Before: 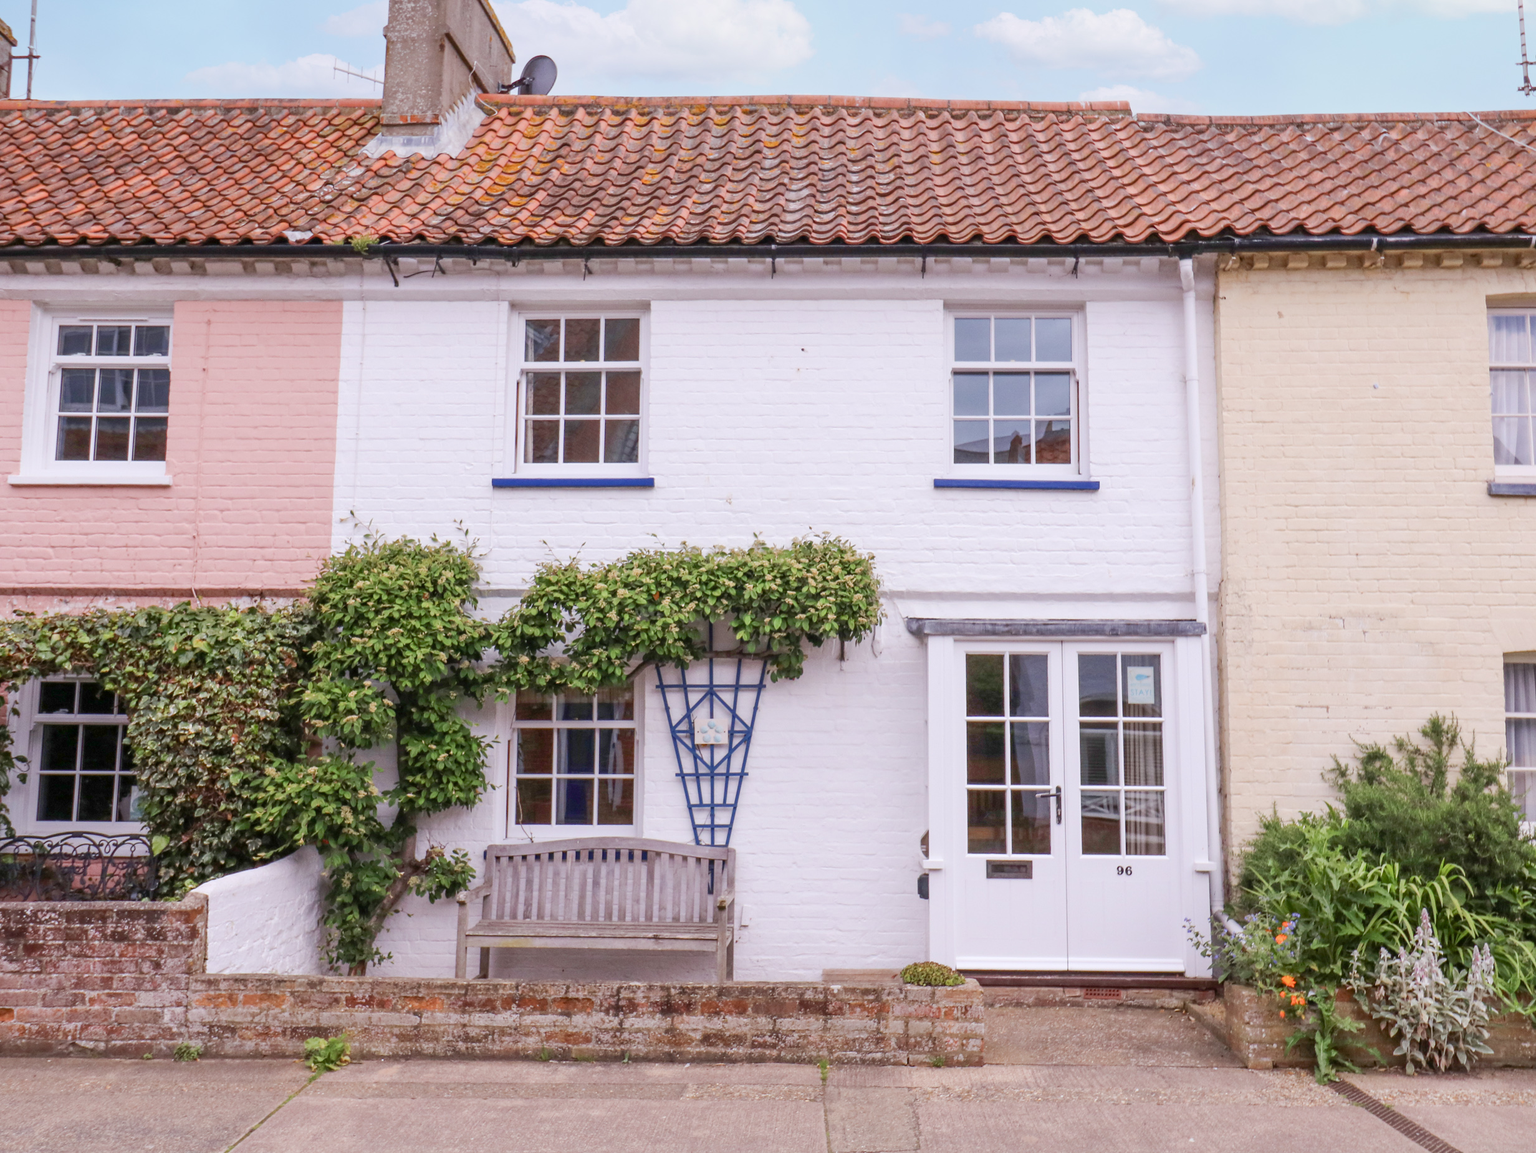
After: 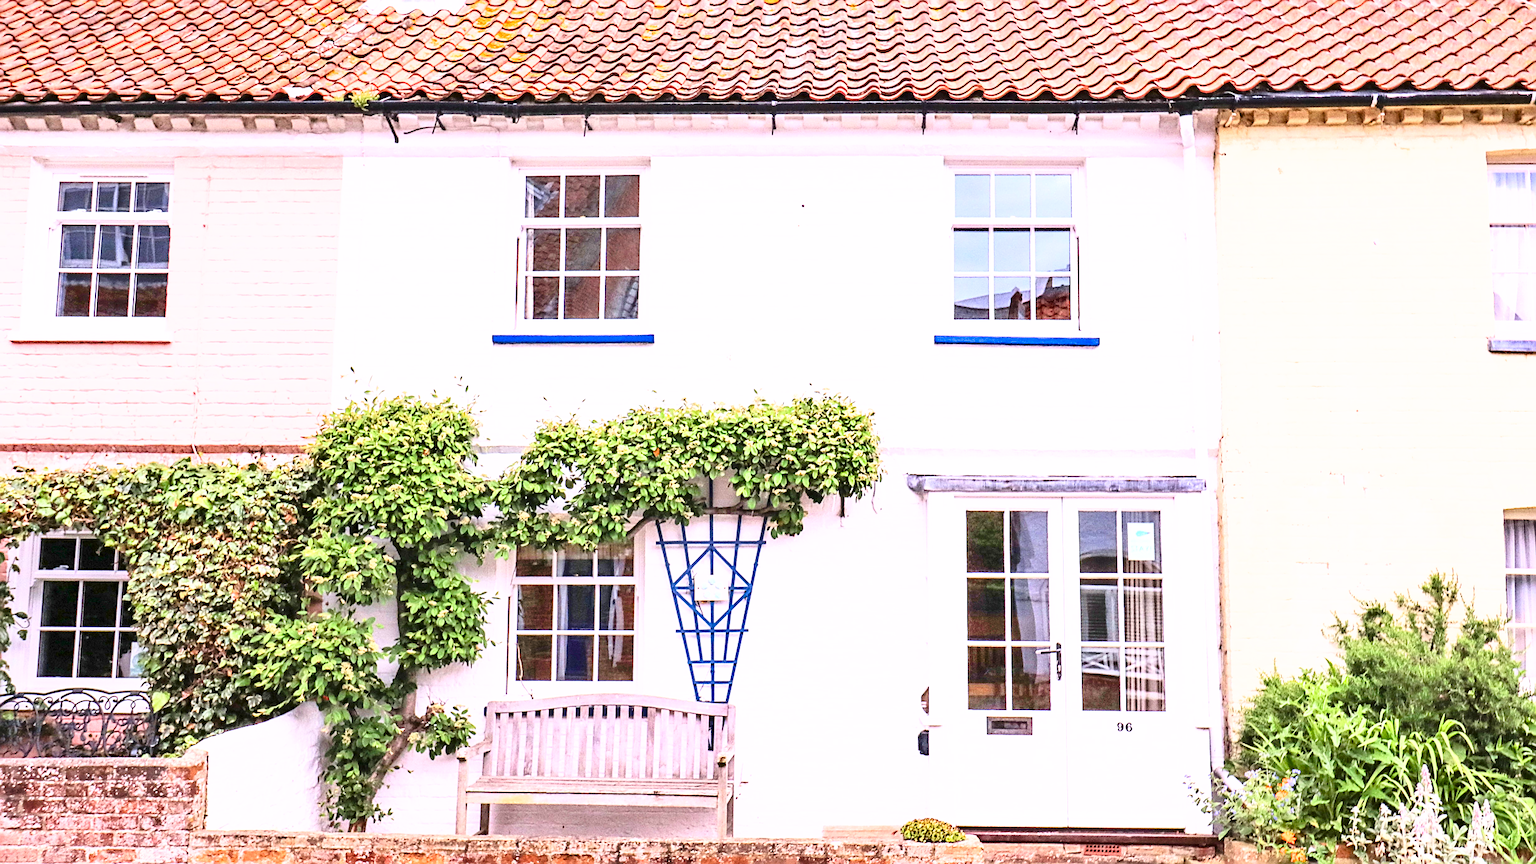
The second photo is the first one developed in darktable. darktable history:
base curve: curves: ch0 [(0, 0) (0.032, 0.037) (0.105, 0.228) (0.435, 0.76) (0.856, 0.983) (1, 1)]
crop and rotate: top 12.5%, bottom 12.5%
shadows and highlights: low approximation 0.01, soften with gaussian
sharpen: amount 0.75
exposure: exposure 0.999 EV, compensate highlight preservation false
